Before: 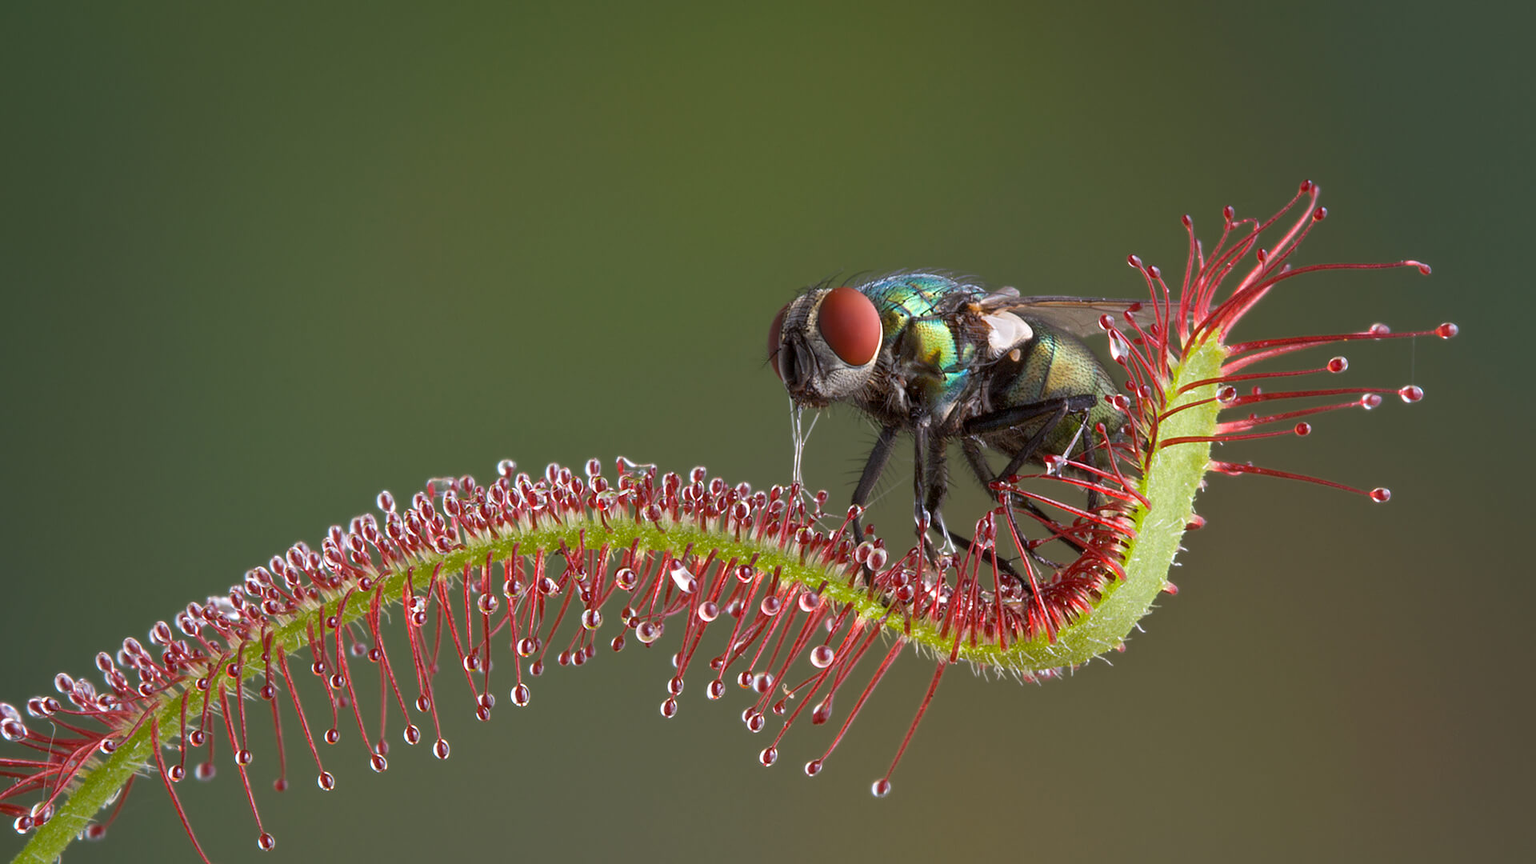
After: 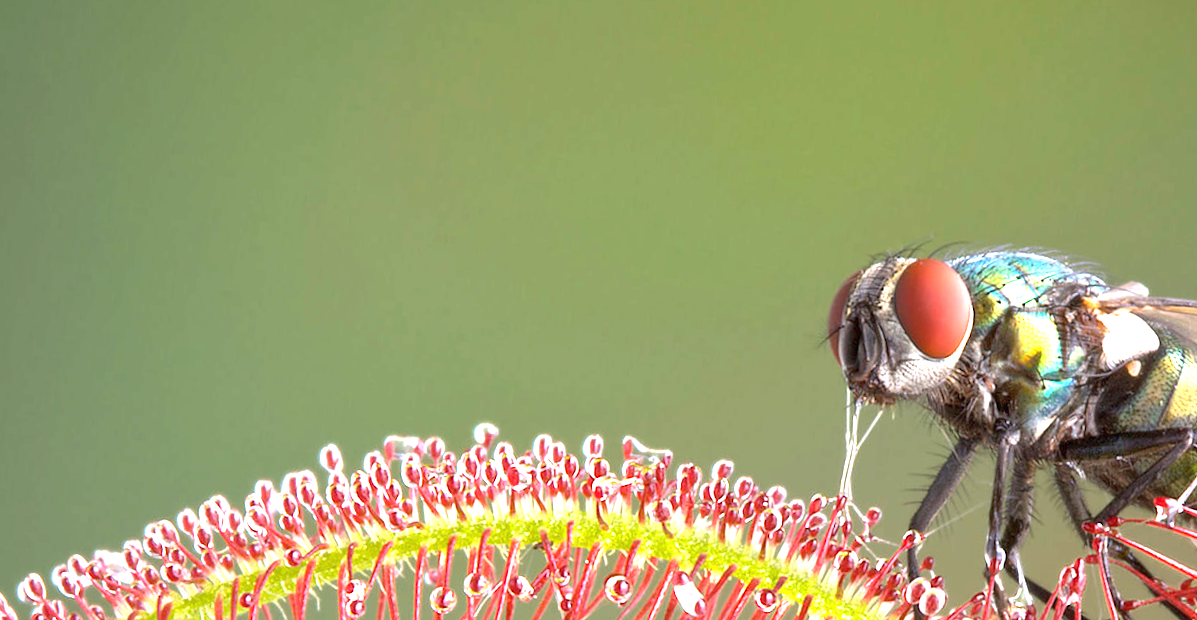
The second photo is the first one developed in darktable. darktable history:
crop and rotate: angle -4.99°, left 2.122%, top 6.945%, right 27.566%, bottom 30.519%
exposure: black level correction 0, exposure 1.7 EV, compensate exposure bias true, compensate highlight preservation false
rotate and perspective: rotation 1.72°, automatic cropping off
